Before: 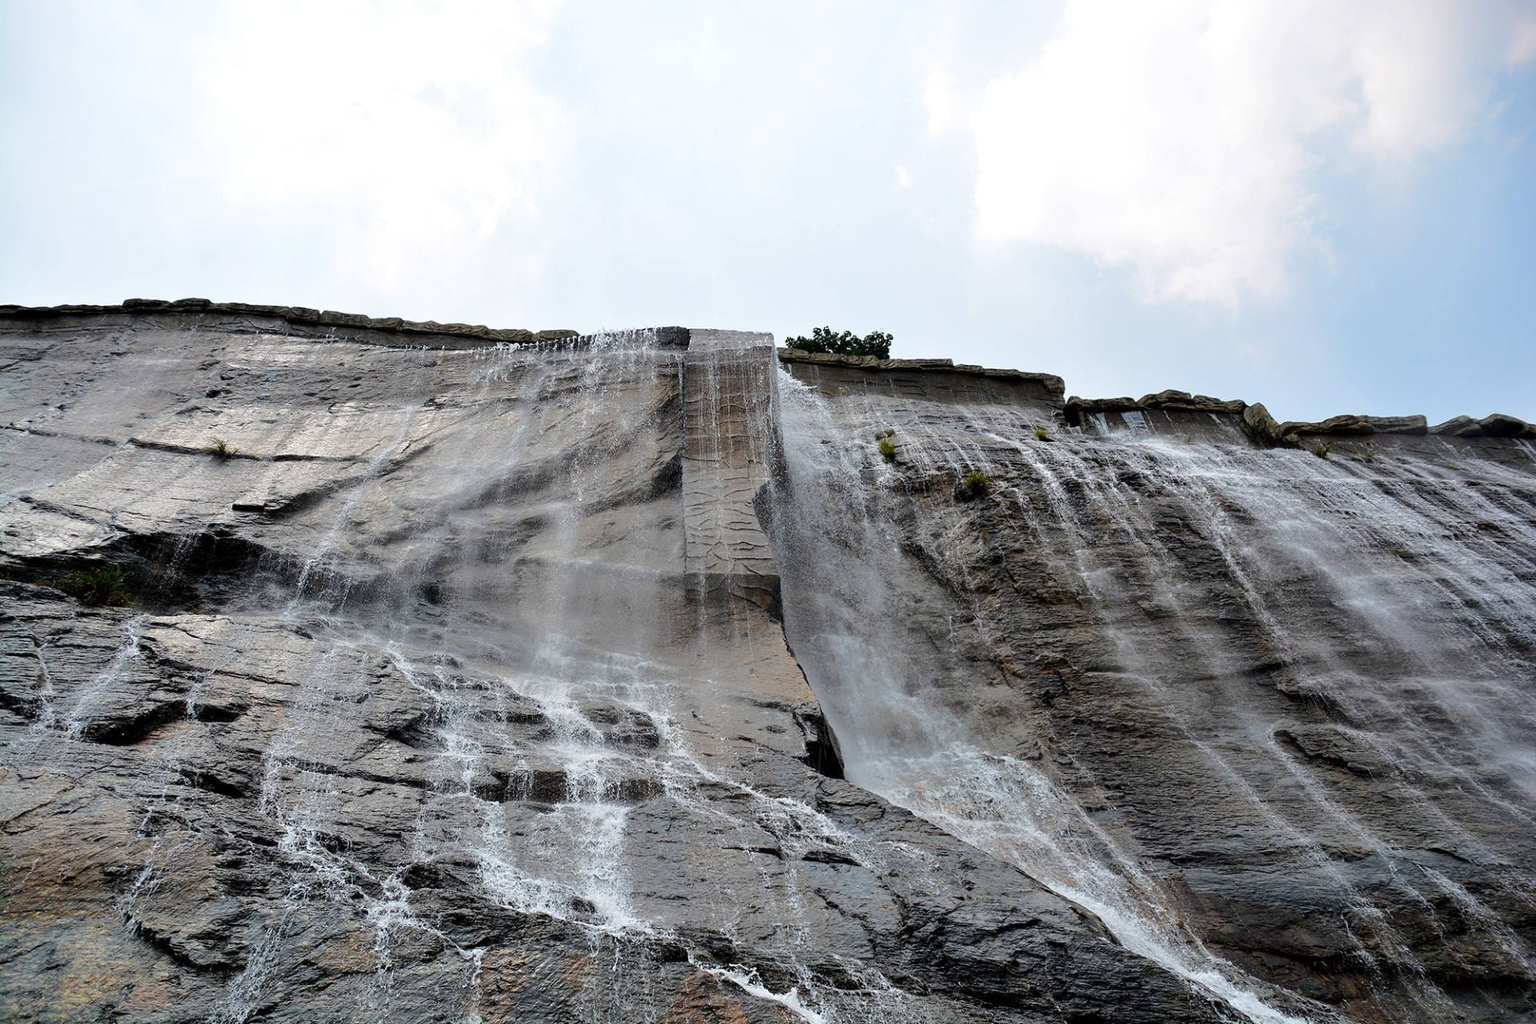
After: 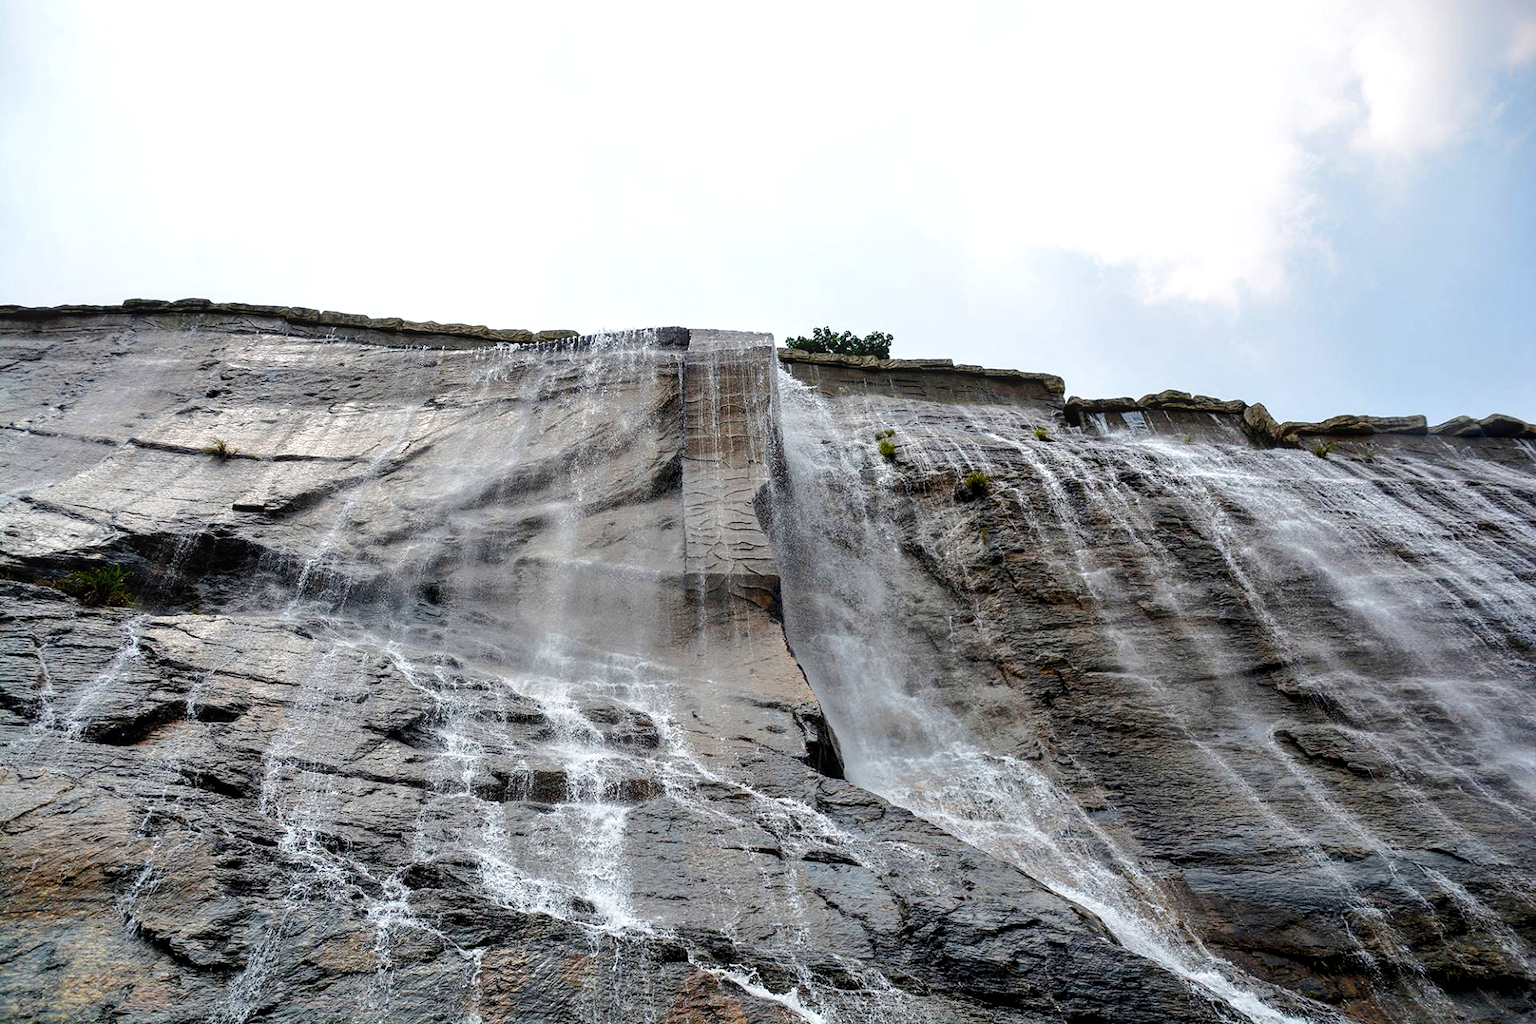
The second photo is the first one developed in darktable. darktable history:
exposure: exposure 0.203 EV, compensate highlight preservation false
color balance rgb: perceptual saturation grading › global saturation 20%, perceptual saturation grading › highlights -49.521%, perceptual saturation grading › shadows 25.699%, global vibrance 20%
local contrast: on, module defaults
